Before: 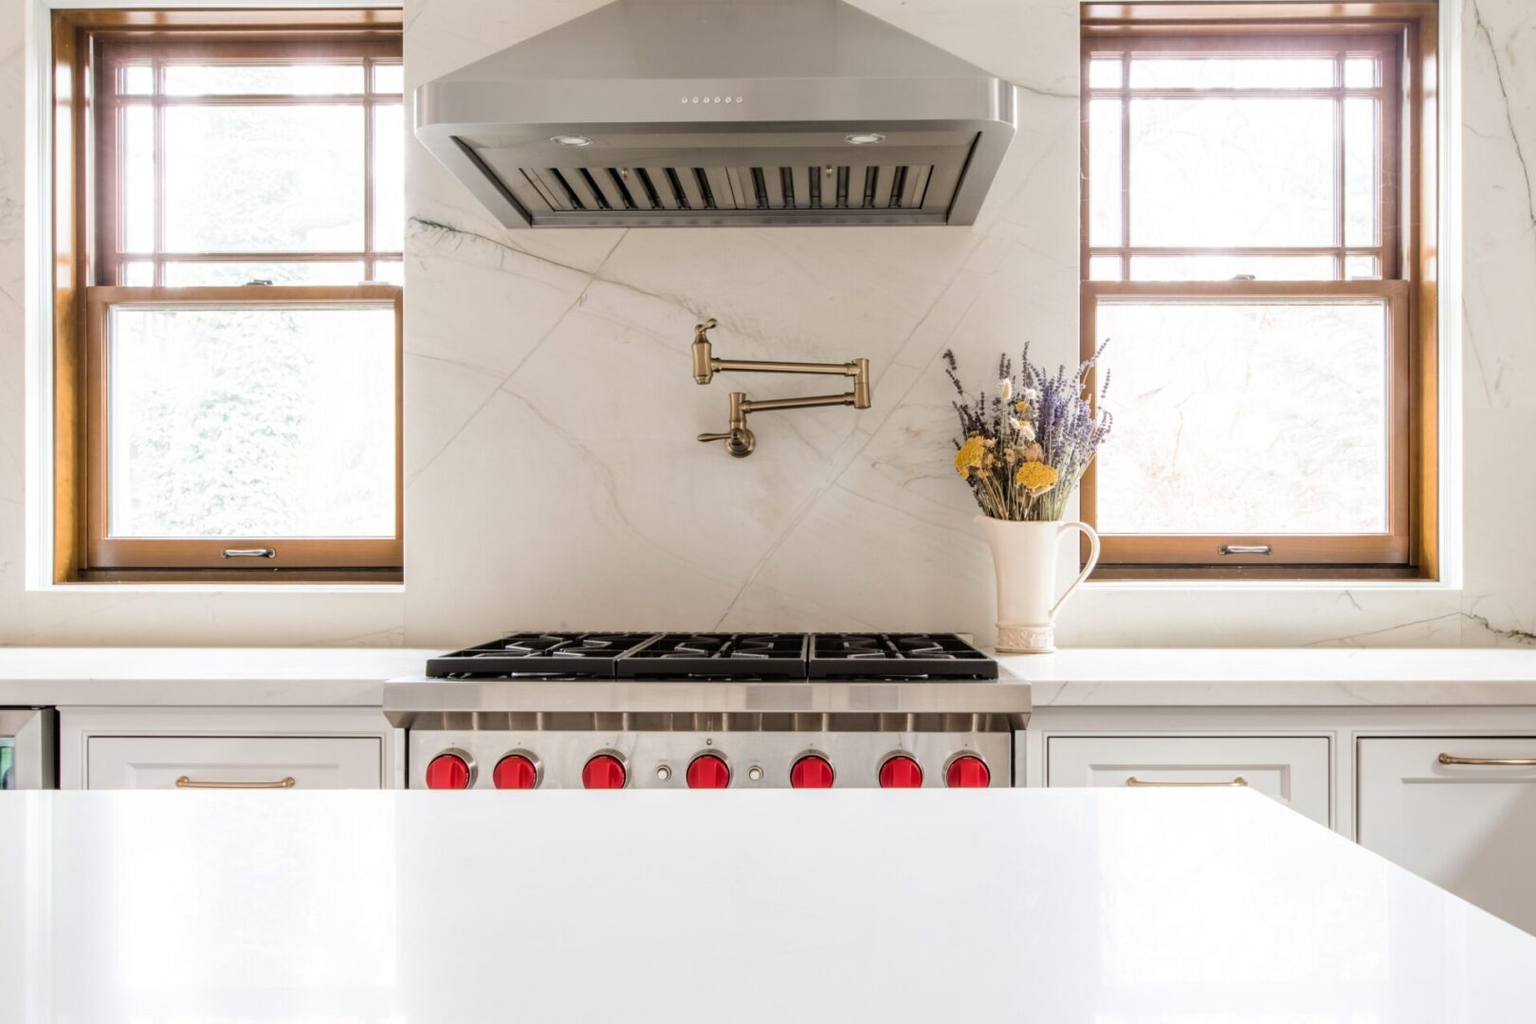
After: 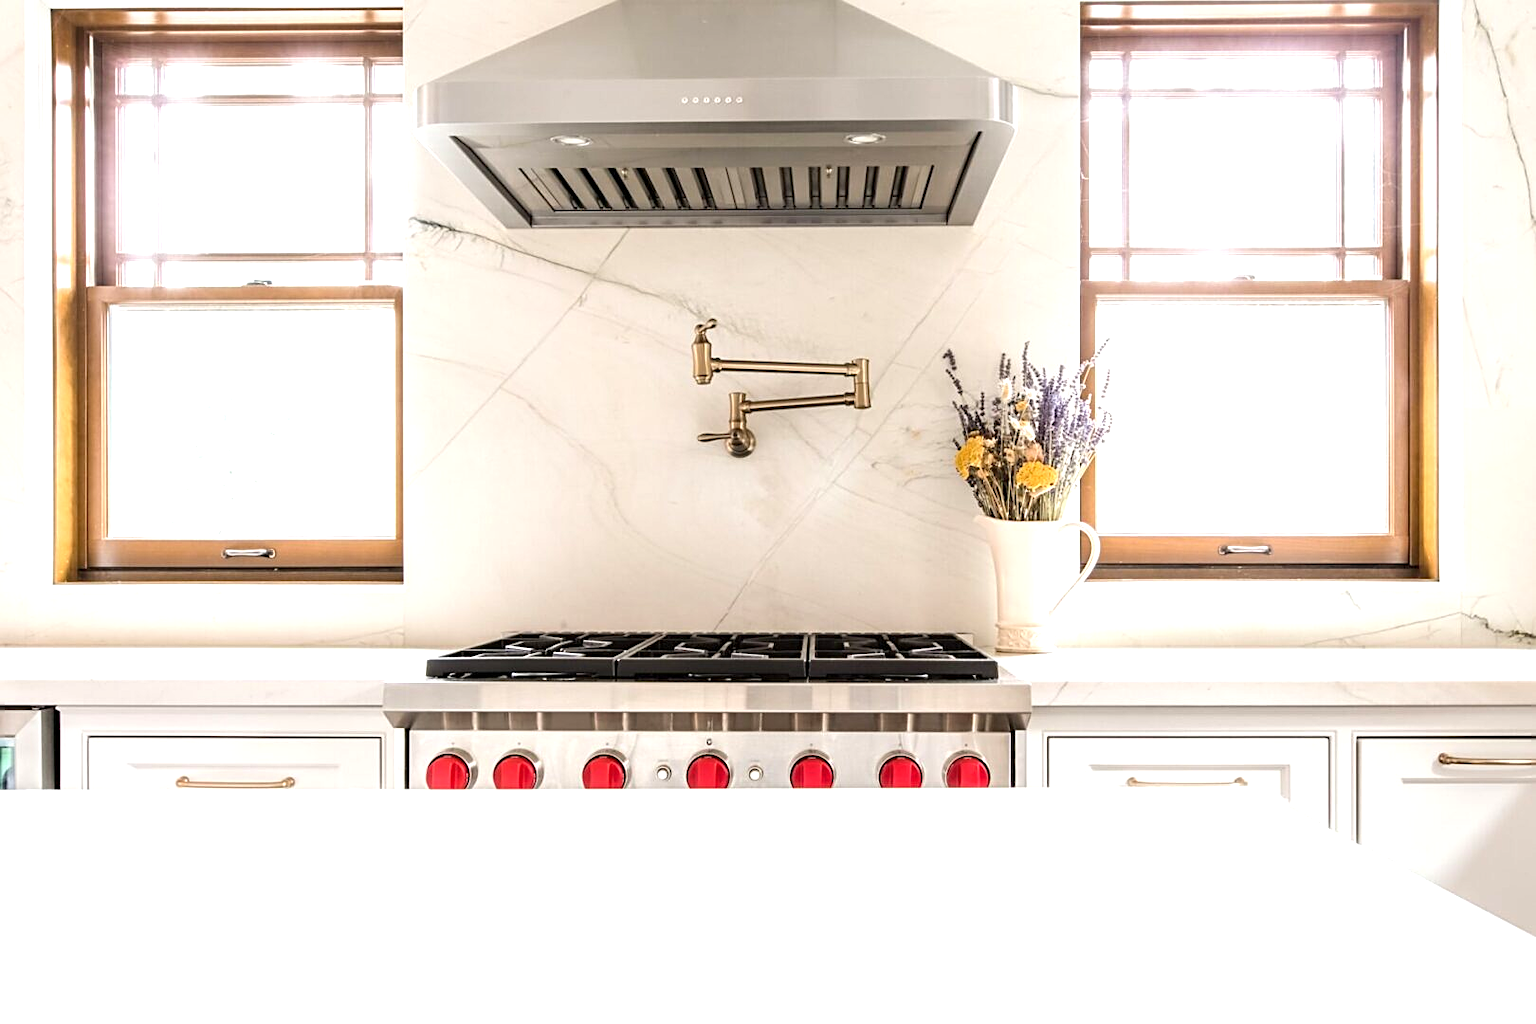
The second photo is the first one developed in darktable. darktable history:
exposure: black level correction 0, exposure 0.7 EV, compensate highlight preservation false
sharpen: on, module defaults
